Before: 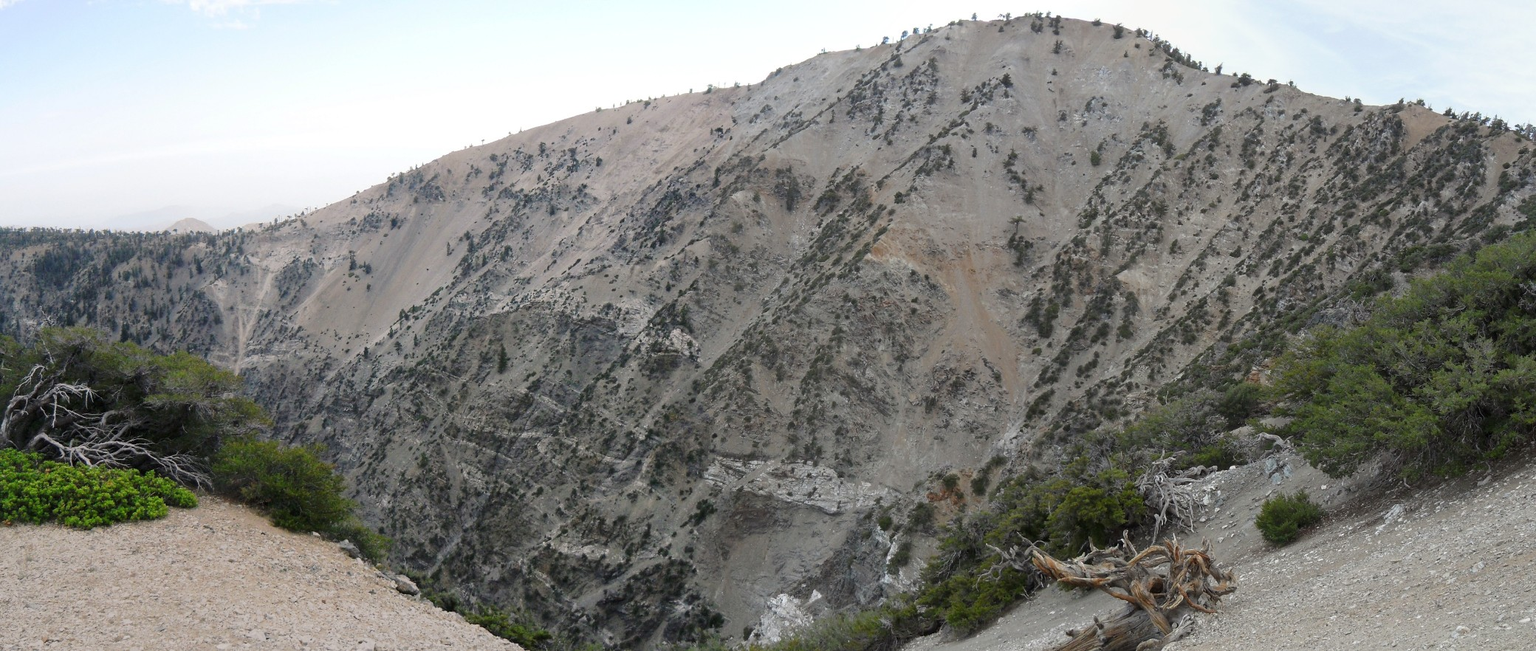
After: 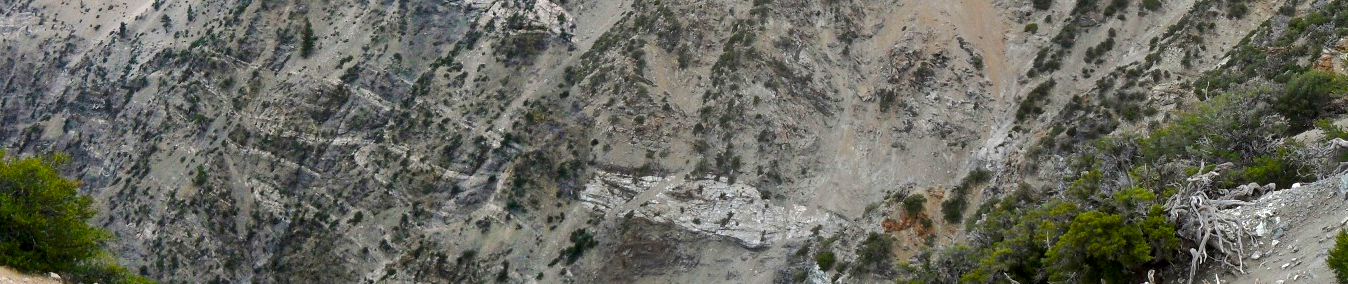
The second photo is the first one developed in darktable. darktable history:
base curve: curves: ch0 [(0, 0) (0.262, 0.32) (0.722, 0.705) (1, 1)], preserve colors none
crop: left 17.967%, top 50.861%, right 17.22%, bottom 16.876%
color balance rgb: power › hue 74.41°, linear chroma grading › shadows 10.591%, linear chroma grading › highlights 10.815%, linear chroma grading › global chroma 14.906%, linear chroma grading › mid-tones 14.599%, perceptual saturation grading › global saturation 0.401%, perceptual brilliance grading › global brilliance -4.747%, perceptual brilliance grading › highlights 23.789%, perceptual brilliance grading › mid-tones 7.302%, perceptual brilliance grading › shadows -4.676%, global vibrance 20%
exposure: black level correction 0.005, exposure 0.006 EV, compensate exposure bias true, compensate highlight preservation false
